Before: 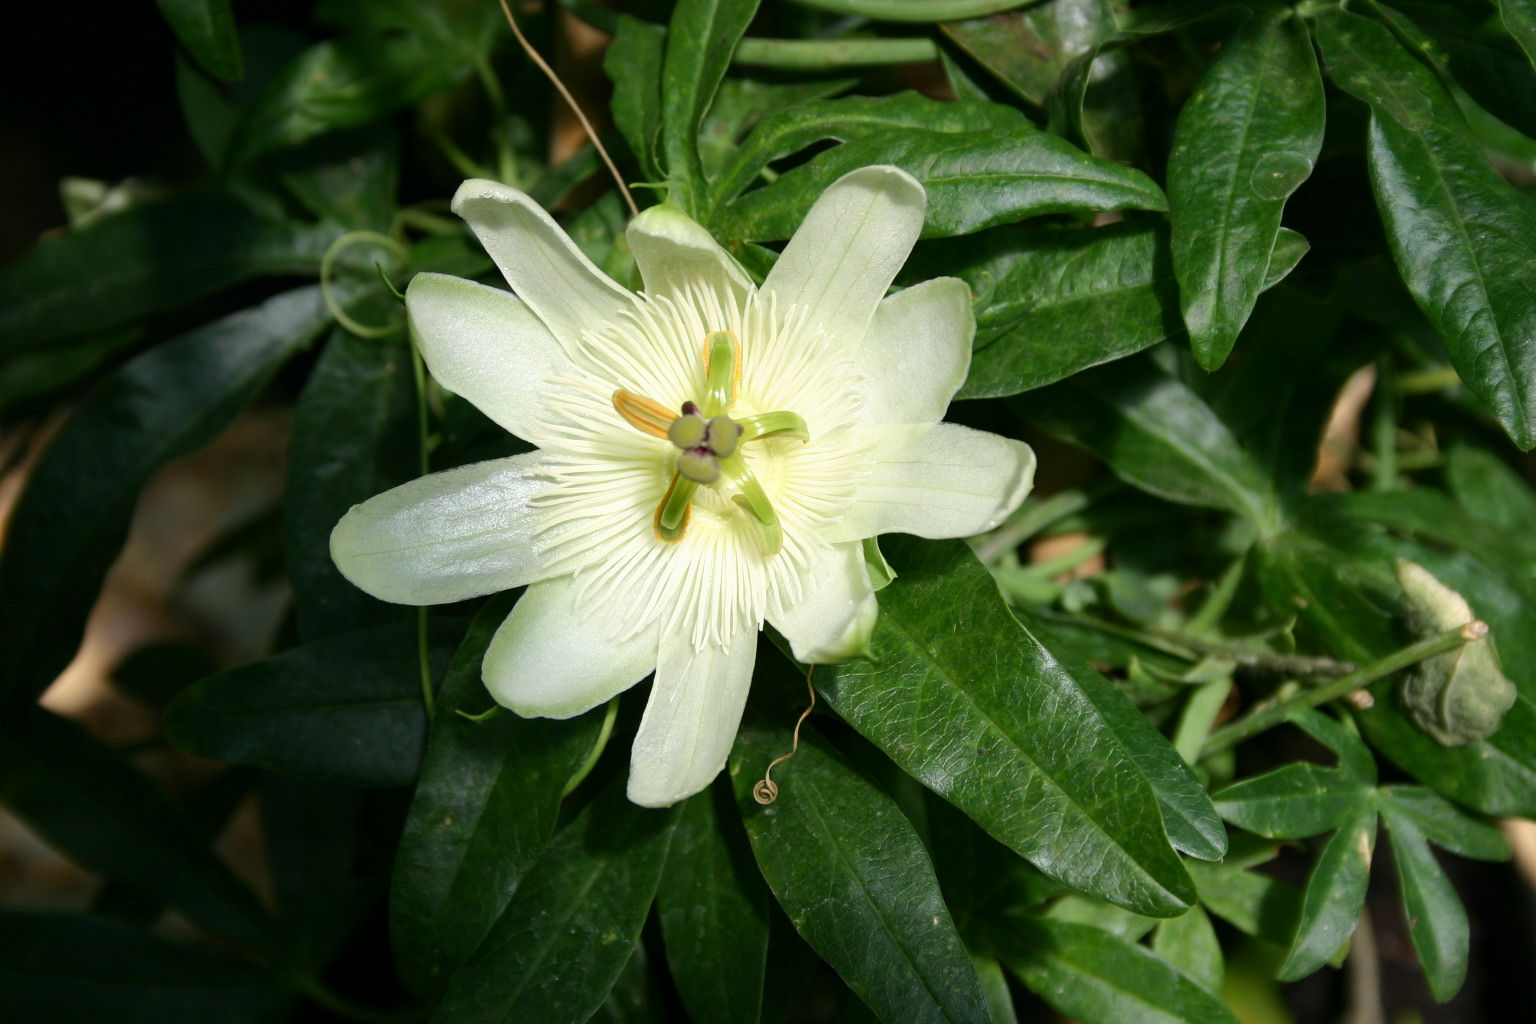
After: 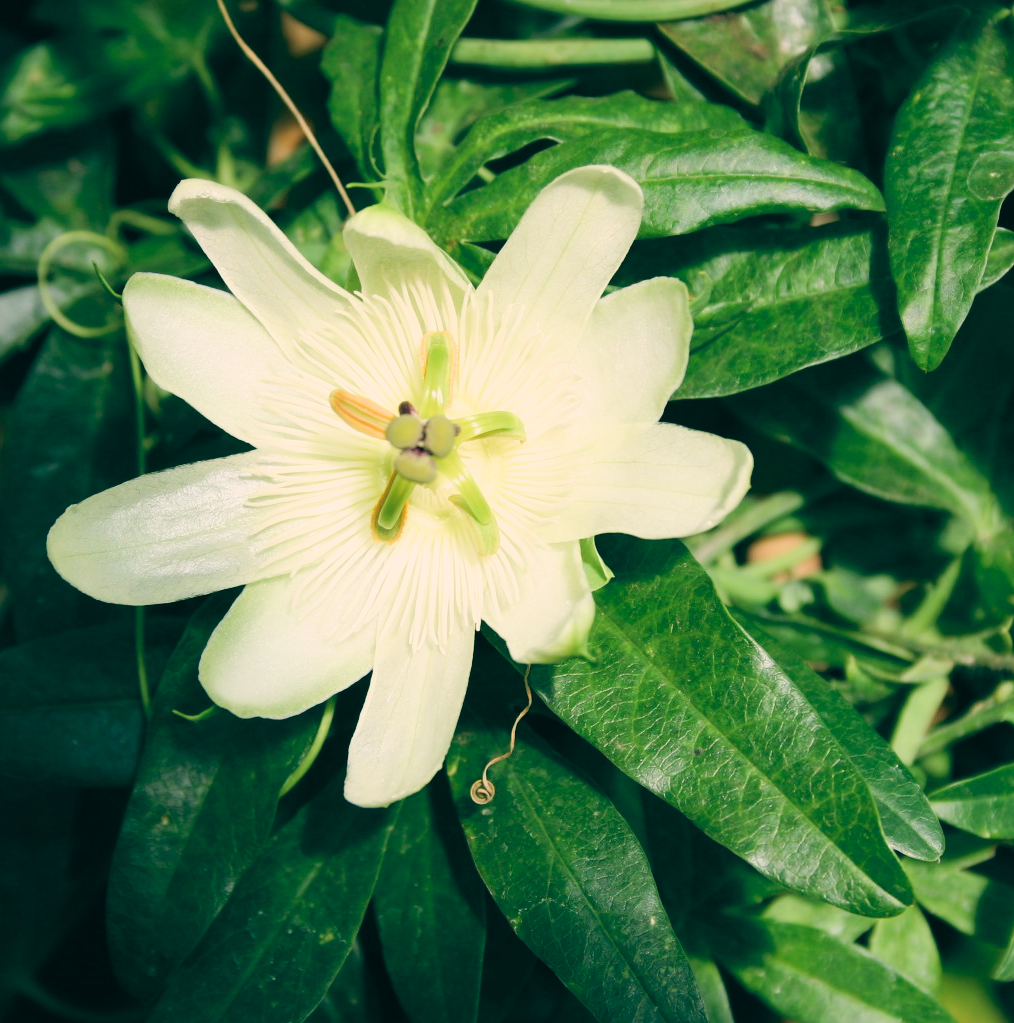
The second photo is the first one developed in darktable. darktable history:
crop and rotate: left 18.442%, right 15.508%
exposure: black level correction 0, exposure 1.1 EV, compensate exposure bias true, compensate highlight preservation false
filmic rgb: black relative exposure -7.65 EV, white relative exposure 4.56 EV, hardness 3.61
color balance: lift [1.005, 0.99, 1.007, 1.01], gamma [1, 0.979, 1.011, 1.021], gain [0.923, 1.098, 1.025, 0.902], input saturation 90.45%, contrast 7.73%, output saturation 105.91%
